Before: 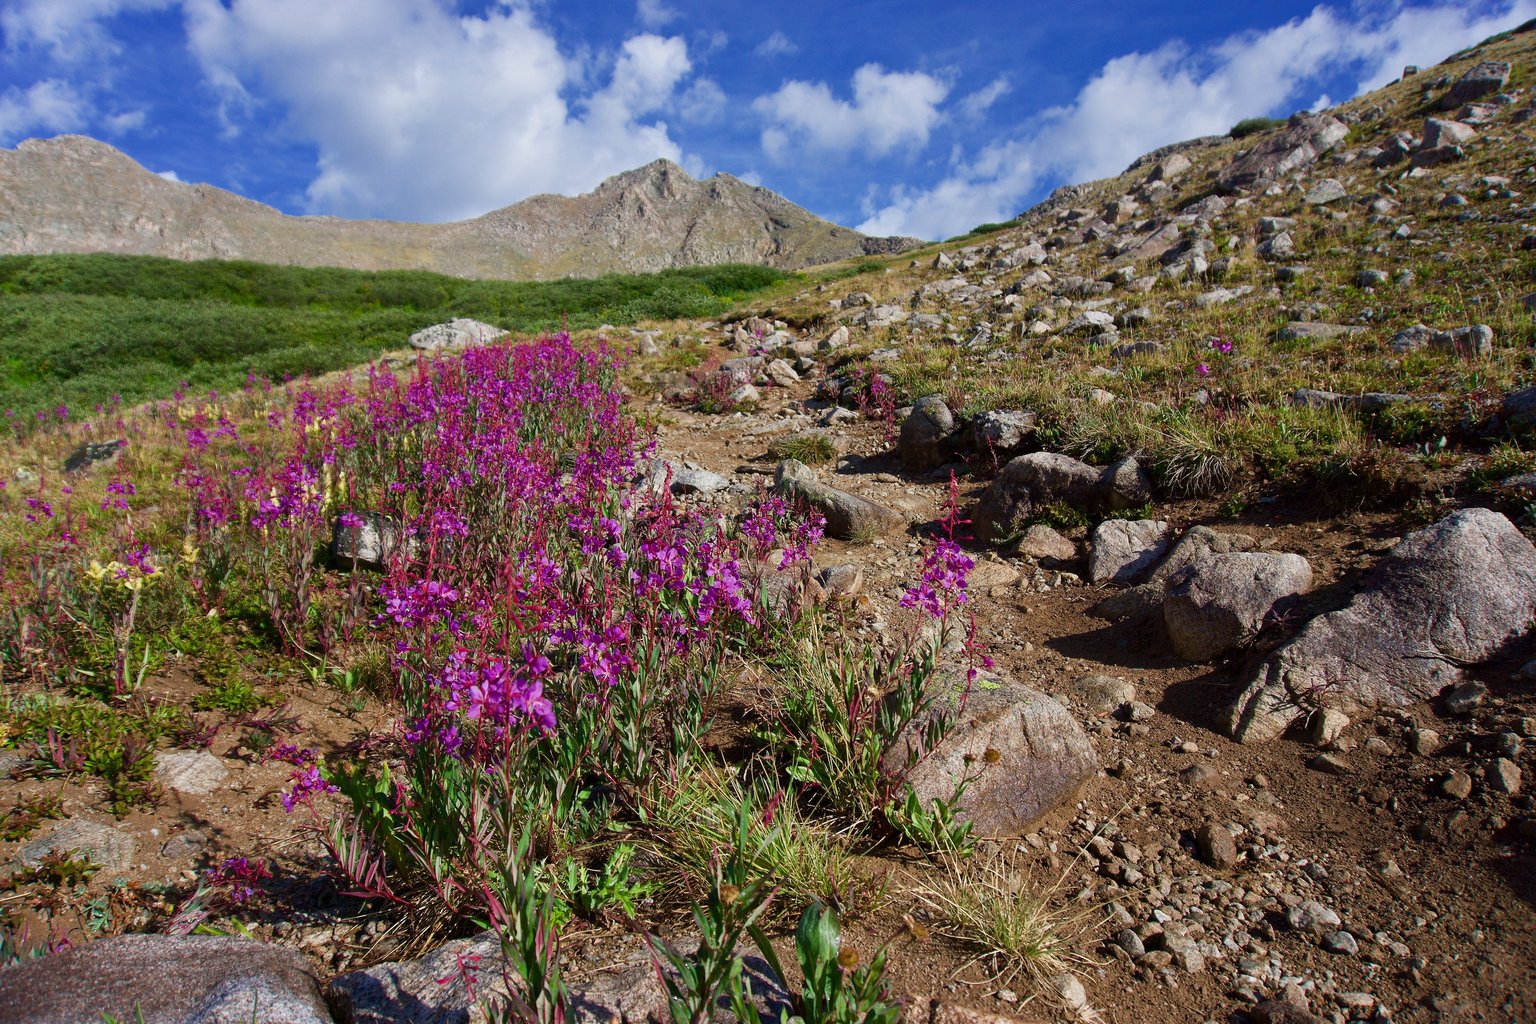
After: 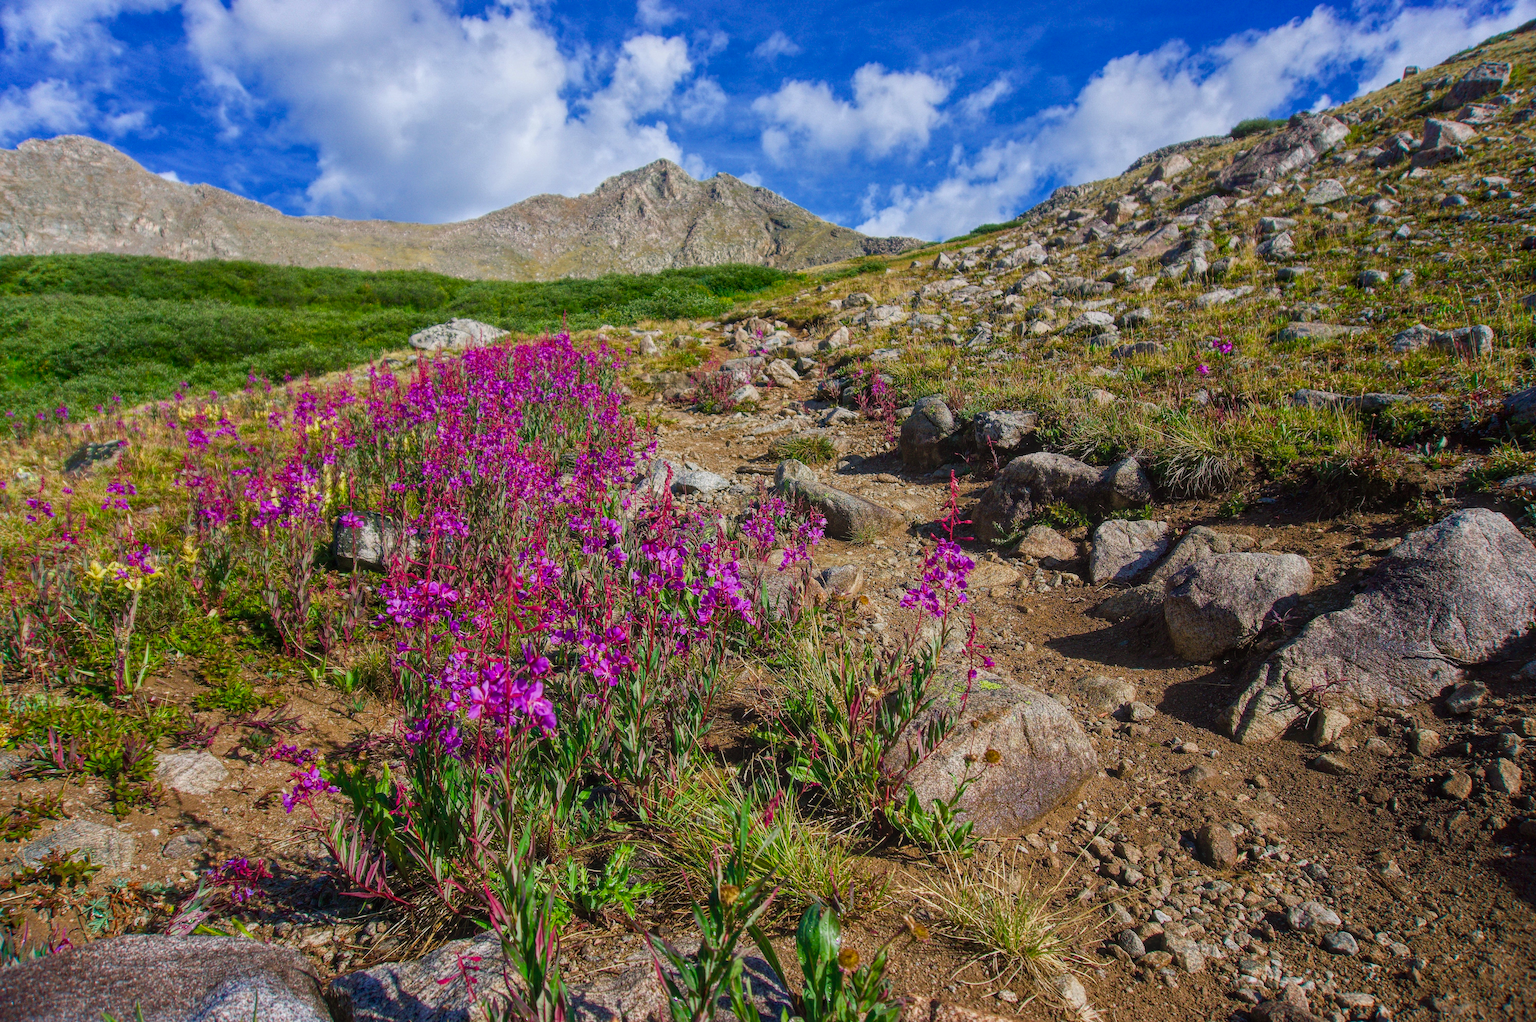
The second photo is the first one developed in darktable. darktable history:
crop: bottom 0.078%
local contrast: highlights 67%, shadows 35%, detail 167%, midtone range 0.2
color balance rgb: shadows lift › chroma 2.056%, shadows lift › hue 215.87°, perceptual saturation grading › global saturation 25.851%
